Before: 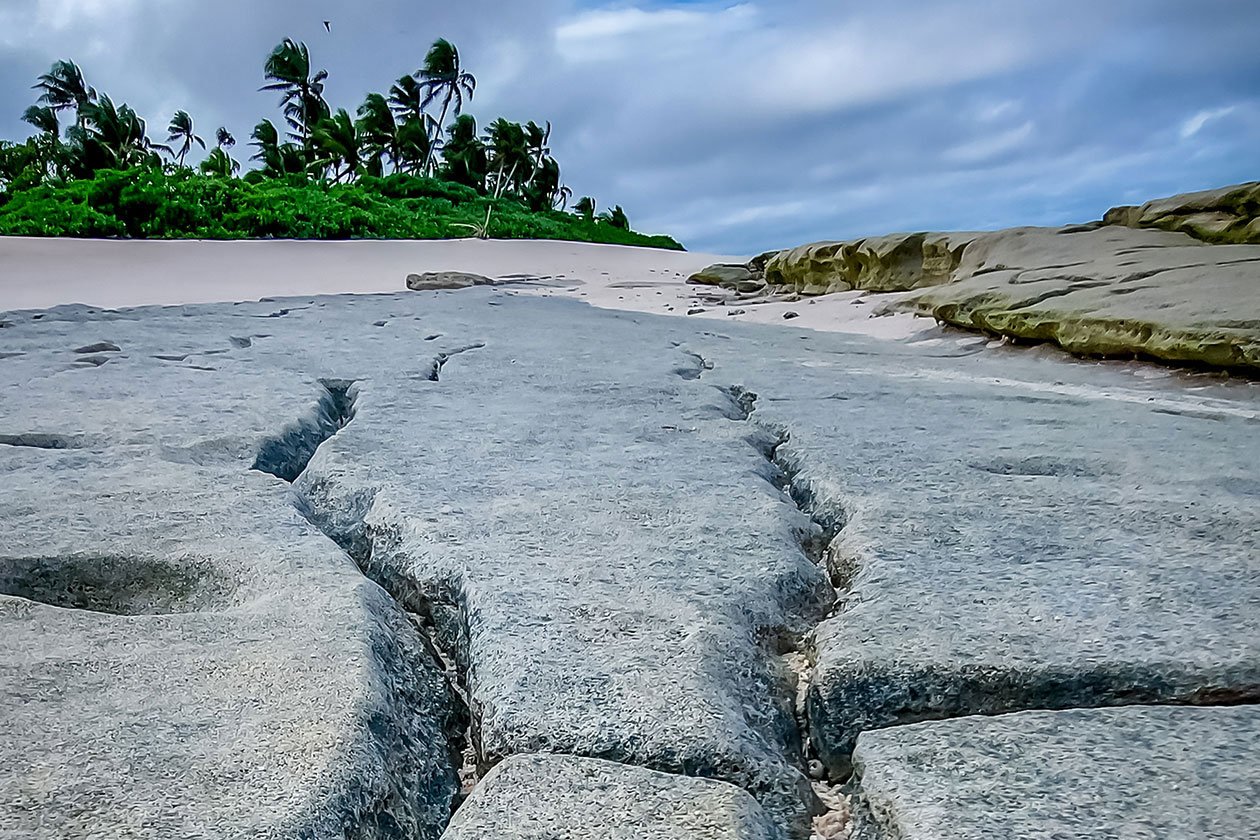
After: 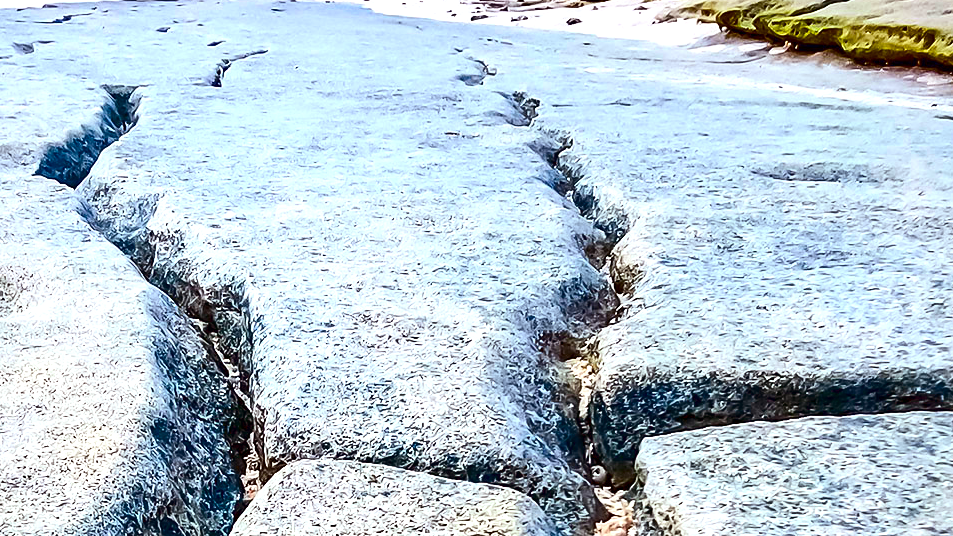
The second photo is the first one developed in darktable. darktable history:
color balance rgb: linear chroma grading › global chroma 15%, perceptual saturation grading › global saturation 30%
contrast brightness saturation: contrast 0.22, brightness -0.19, saturation 0.24
exposure: black level correction 0, exposure 1.1 EV, compensate highlight preservation false
rgb levels: mode RGB, independent channels, levels [[0, 0.474, 1], [0, 0.5, 1], [0, 0.5, 1]]
crop and rotate: left 17.299%, top 35.115%, right 7.015%, bottom 1.024%
